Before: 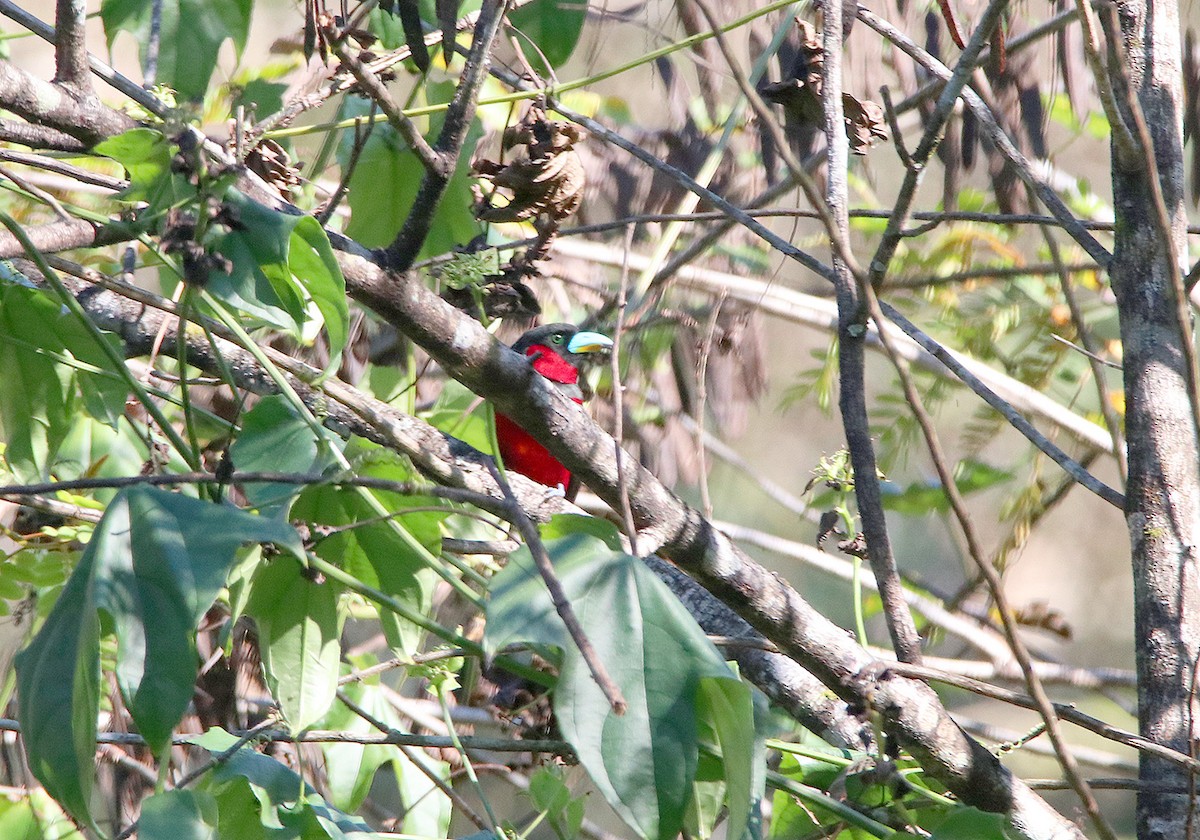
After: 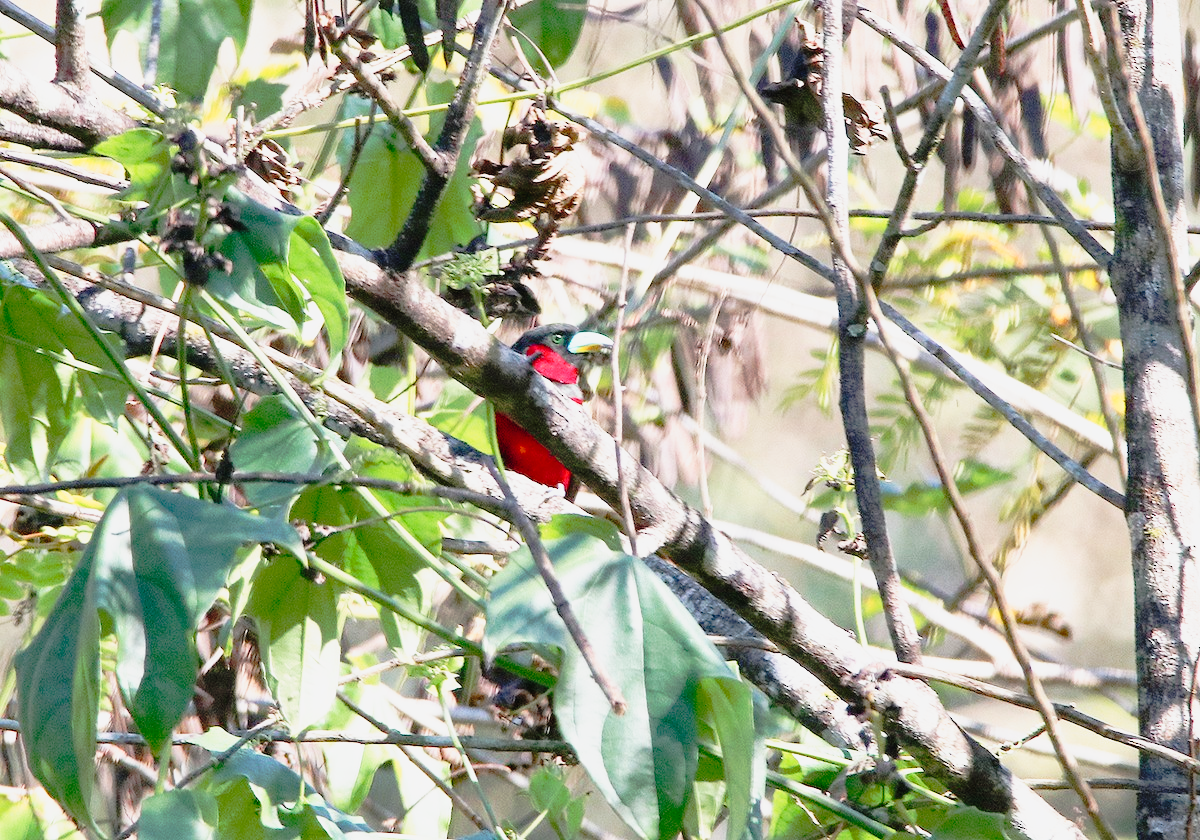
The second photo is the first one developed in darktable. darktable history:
tone curve: curves: ch0 [(0, 0.015) (0.091, 0.055) (0.184, 0.159) (0.304, 0.382) (0.492, 0.579) (0.628, 0.755) (0.832, 0.932) (0.984, 0.963)]; ch1 [(0, 0) (0.34, 0.235) (0.46, 0.46) (0.515, 0.502) (0.553, 0.567) (0.764, 0.815) (1, 1)]; ch2 [(0, 0) (0.44, 0.458) (0.479, 0.492) (0.524, 0.507) (0.557, 0.567) (0.673, 0.699) (1, 1)], preserve colors none
